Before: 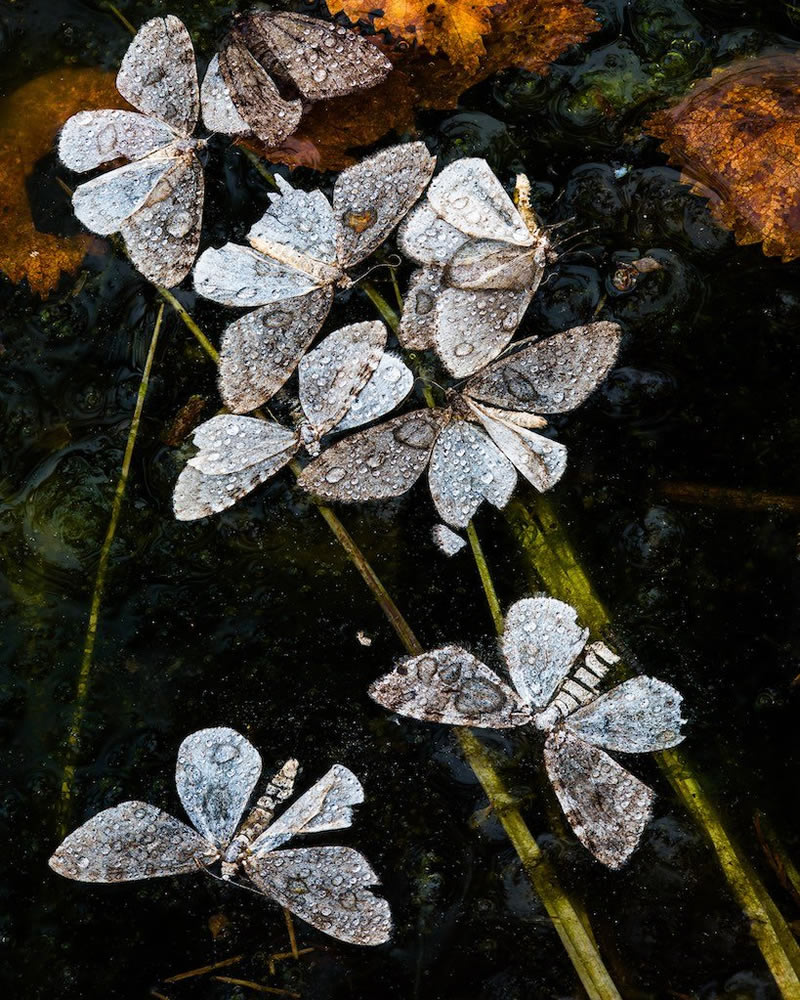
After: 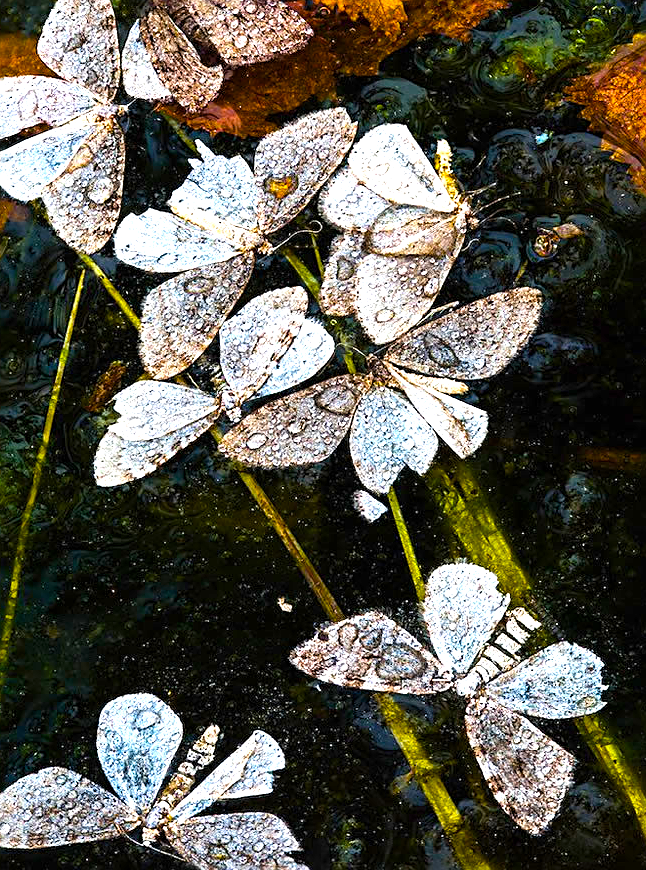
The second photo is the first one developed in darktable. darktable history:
exposure: exposure 1.001 EV, compensate exposure bias true, compensate highlight preservation false
color balance rgb: perceptual saturation grading › global saturation 25.773%, global vibrance 50.79%
sharpen: on, module defaults
crop: left 9.997%, top 3.466%, right 9.185%, bottom 9.455%
